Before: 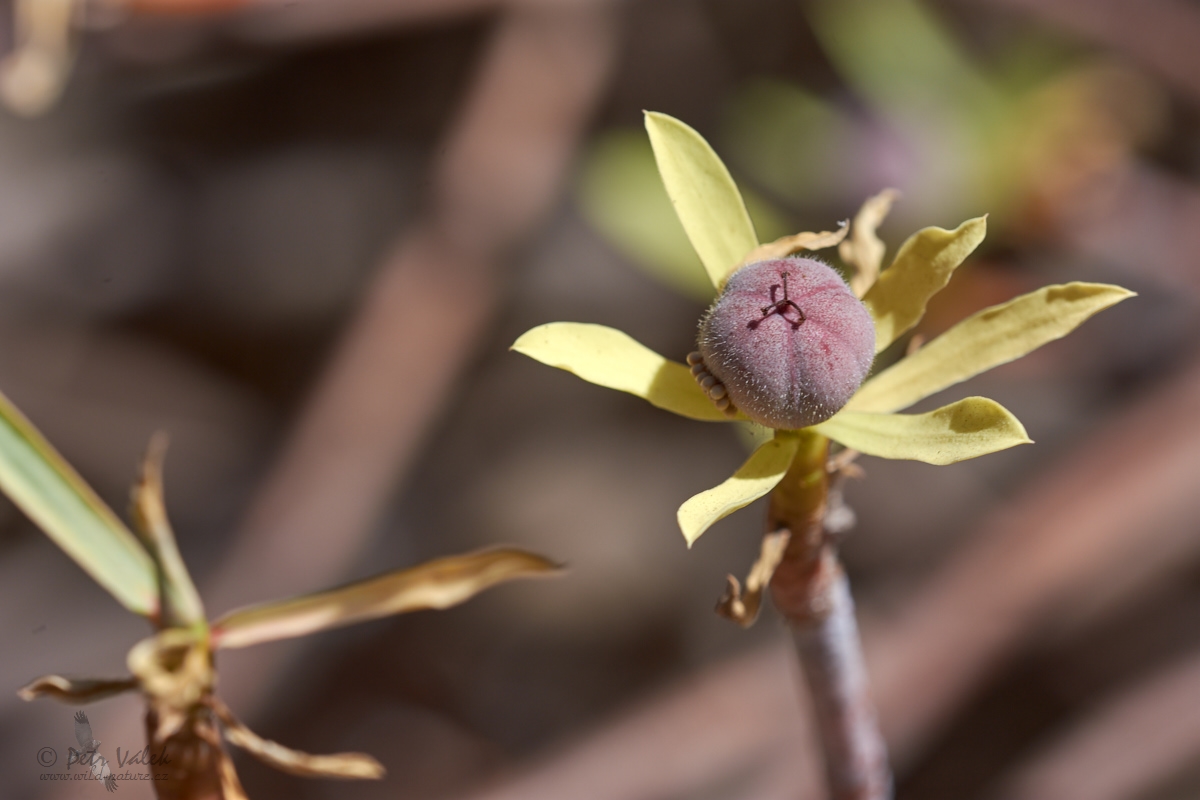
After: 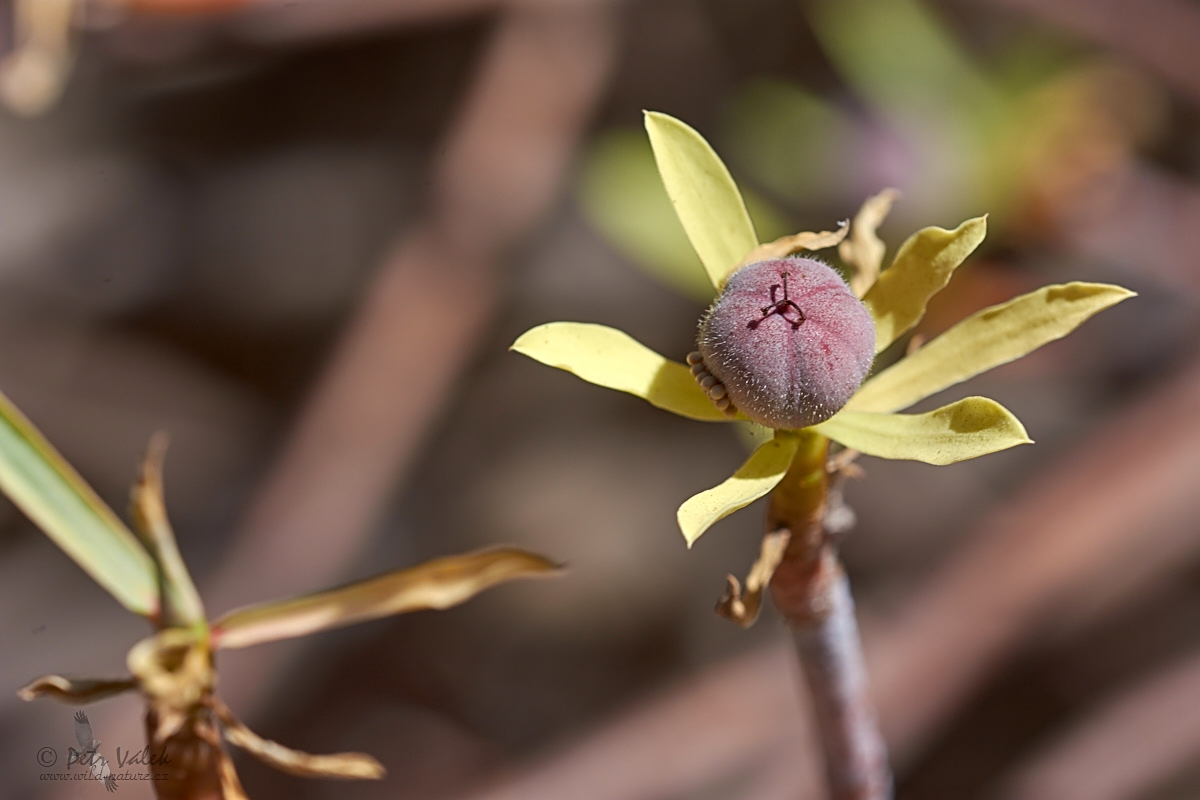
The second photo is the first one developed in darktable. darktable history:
contrast brightness saturation: saturation 0.1
sharpen: on, module defaults
